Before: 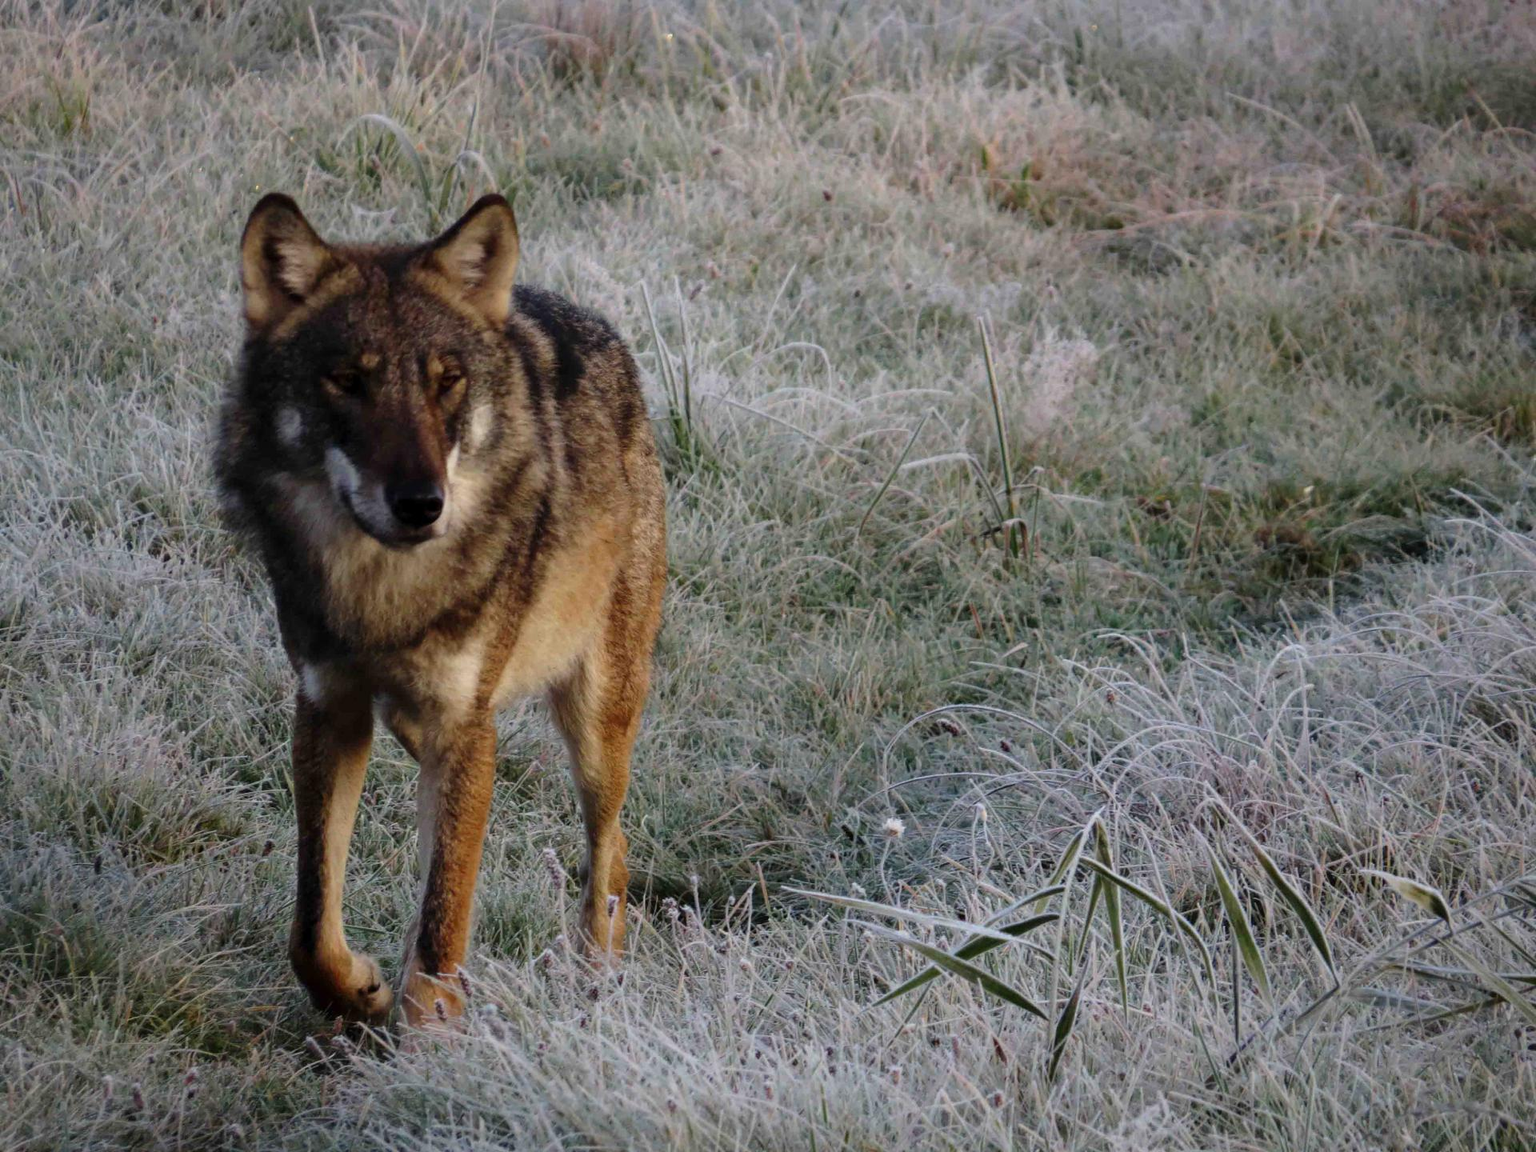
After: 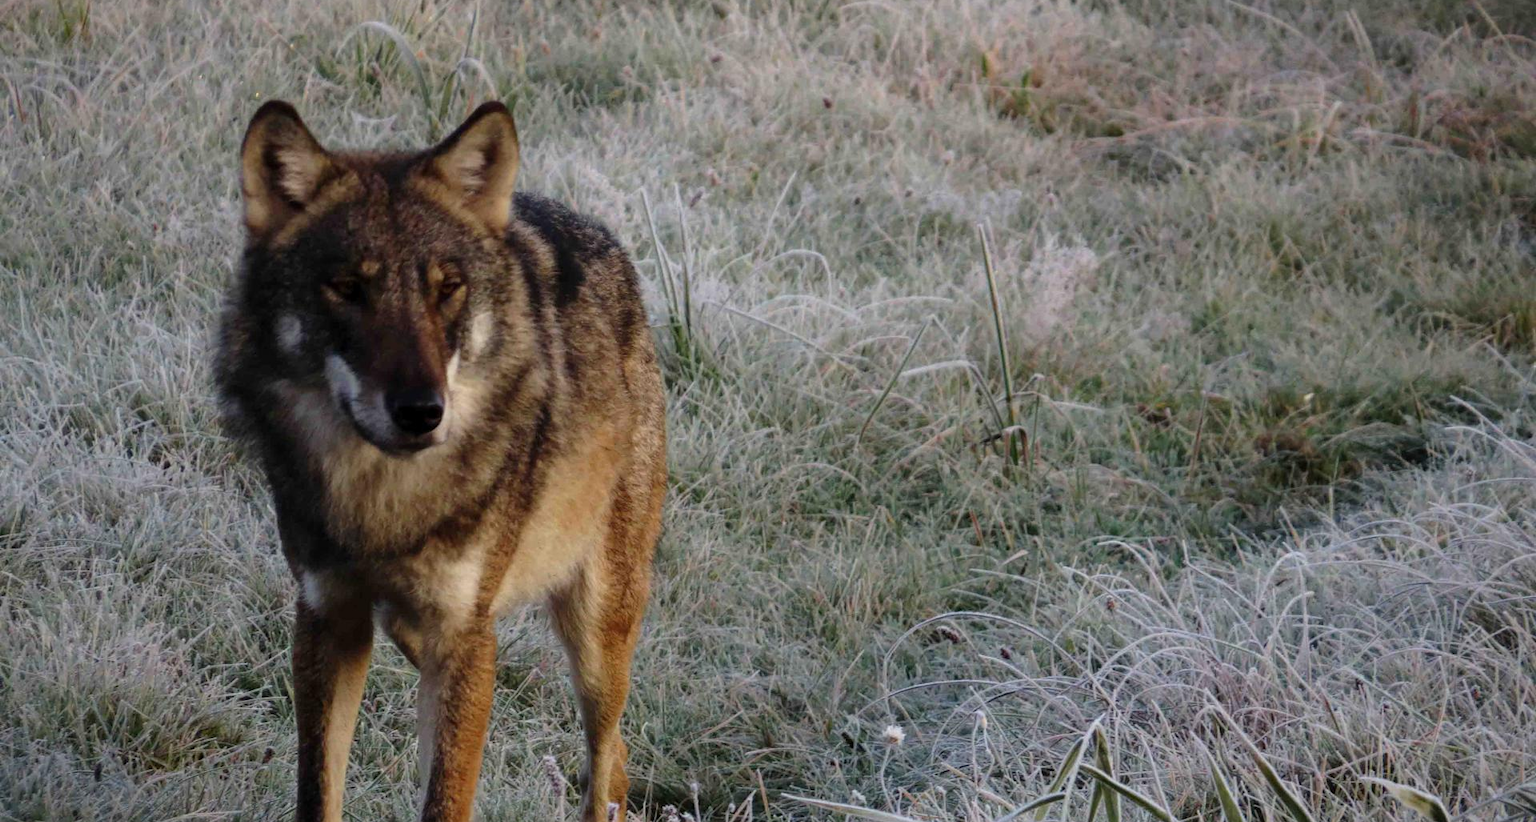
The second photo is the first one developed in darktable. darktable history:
crop and rotate: top 8.119%, bottom 20.478%
